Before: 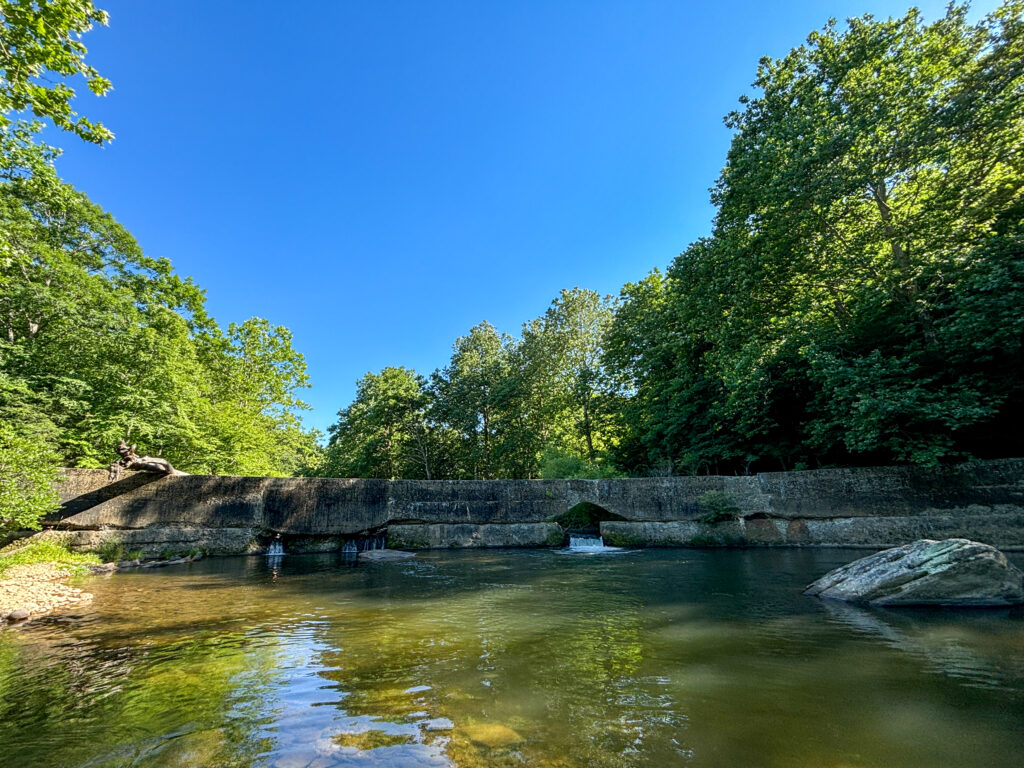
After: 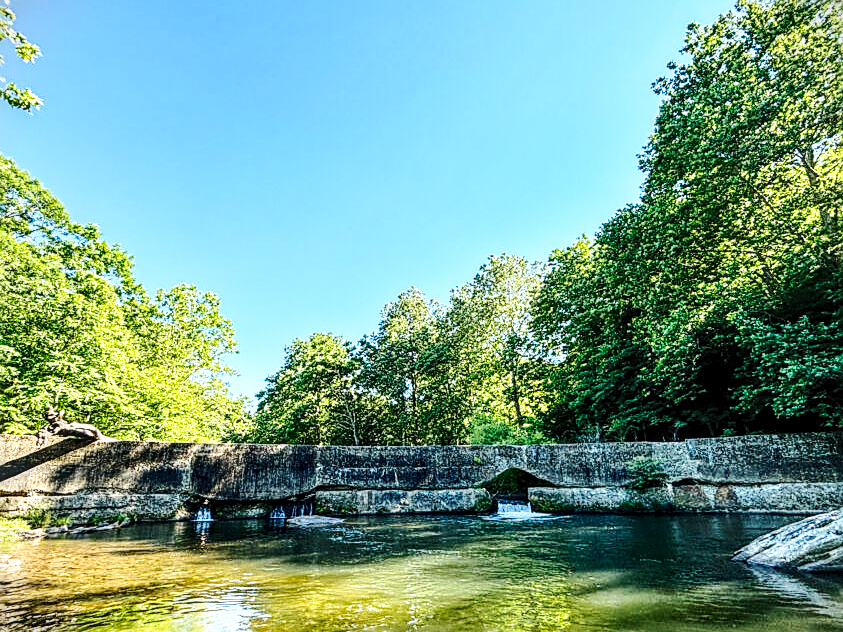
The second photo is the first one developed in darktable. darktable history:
shadows and highlights: shadows 52.18, highlights -28.7, soften with gaussian
base curve: curves: ch0 [(0, 0) (0.032, 0.037) (0.105, 0.228) (0.435, 0.76) (0.856, 0.983) (1, 1)], preserve colors none
vignetting: fall-off start 99.45%, dithering 8-bit output
local contrast: highlights 61%, detail 143%, midtone range 0.435
crop and rotate: left 7.099%, top 4.472%, right 10.576%, bottom 13.223%
sharpen: on, module defaults
tone curve: curves: ch0 [(0, 0) (0.003, 0.005) (0.011, 0.013) (0.025, 0.027) (0.044, 0.044) (0.069, 0.06) (0.1, 0.081) (0.136, 0.114) (0.177, 0.16) (0.224, 0.211) (0.277, 0.277) (0.335, 0.354) (0.399, 0.435) (0.468, 0.538) (0.543, 0.626) (0.623, 0.708) (0.709, 0.789) (0.801, 0.867) (0.898, 0.935) (1, 1)], color space Lab, independent channels, preserve colors none
exposure: exposure 0.165 EV, compensate exposure bias true, compensate highlight preservation false
